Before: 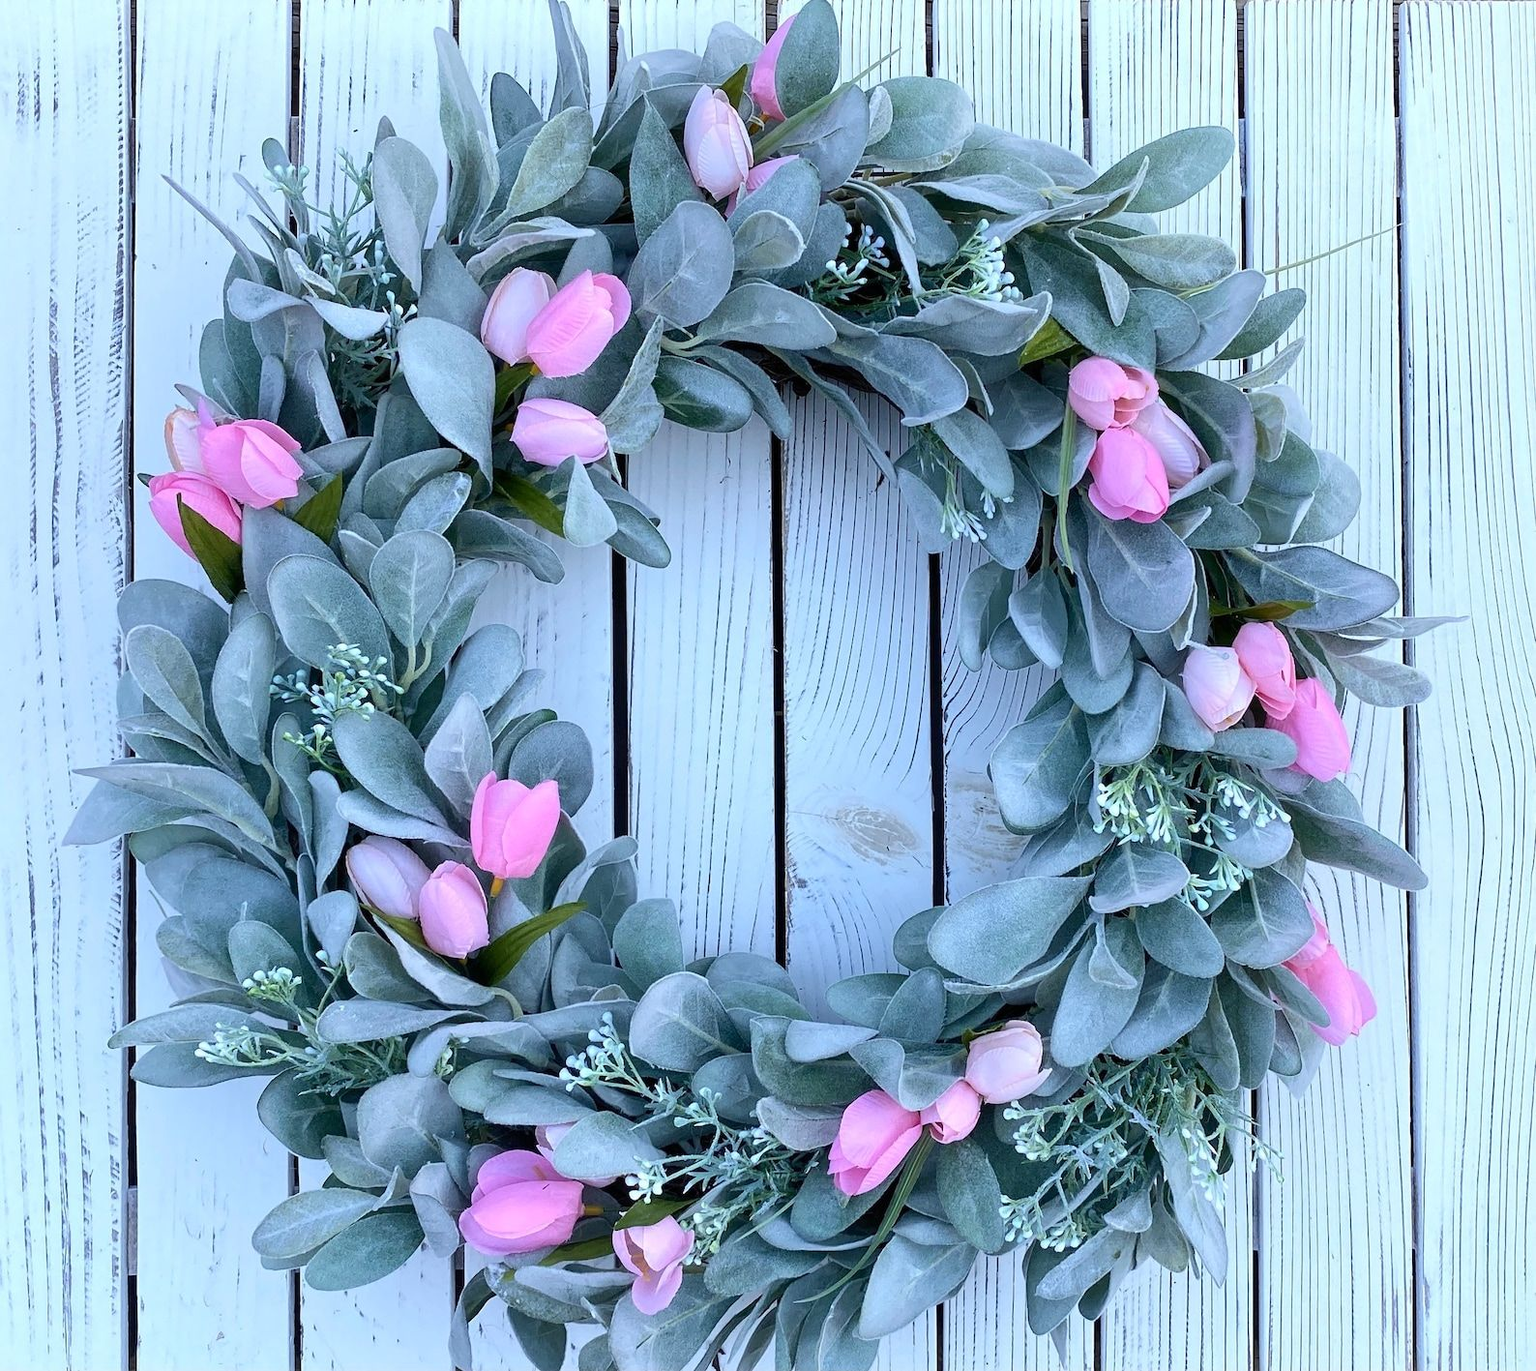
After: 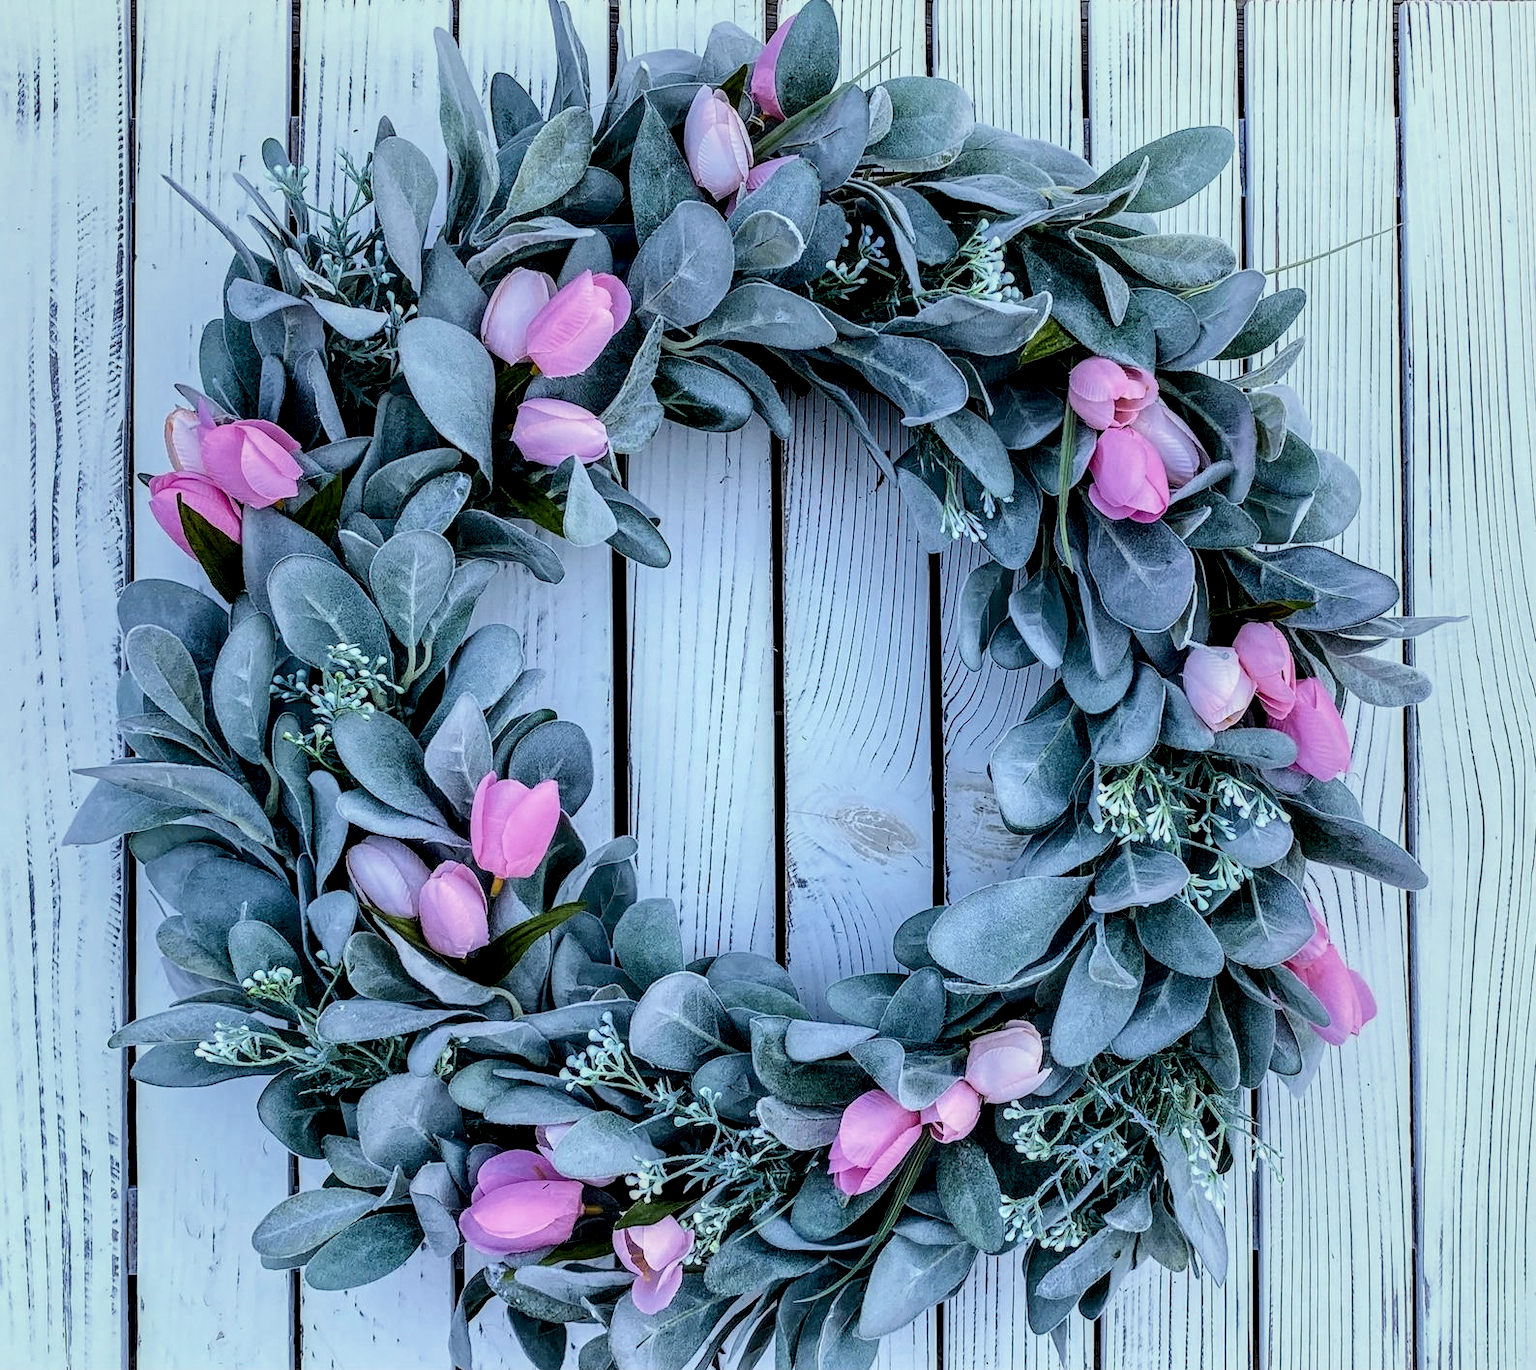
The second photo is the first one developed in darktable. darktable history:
filmic rgb: black relative exposure -7.65 EV, white relative exposure 4.56 EV, hardness 3.61, color science v6 (2022)
local contrast: detail 203%
